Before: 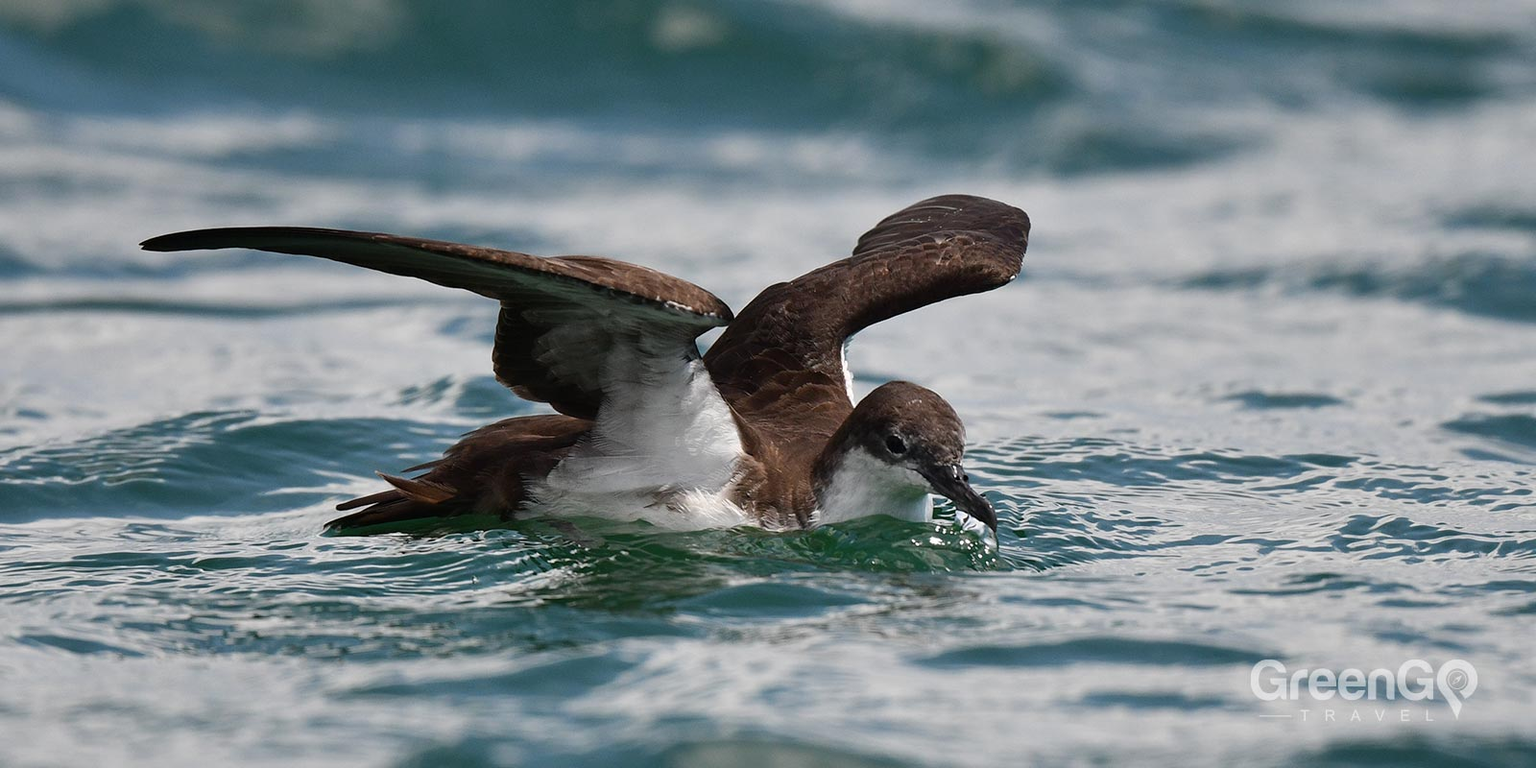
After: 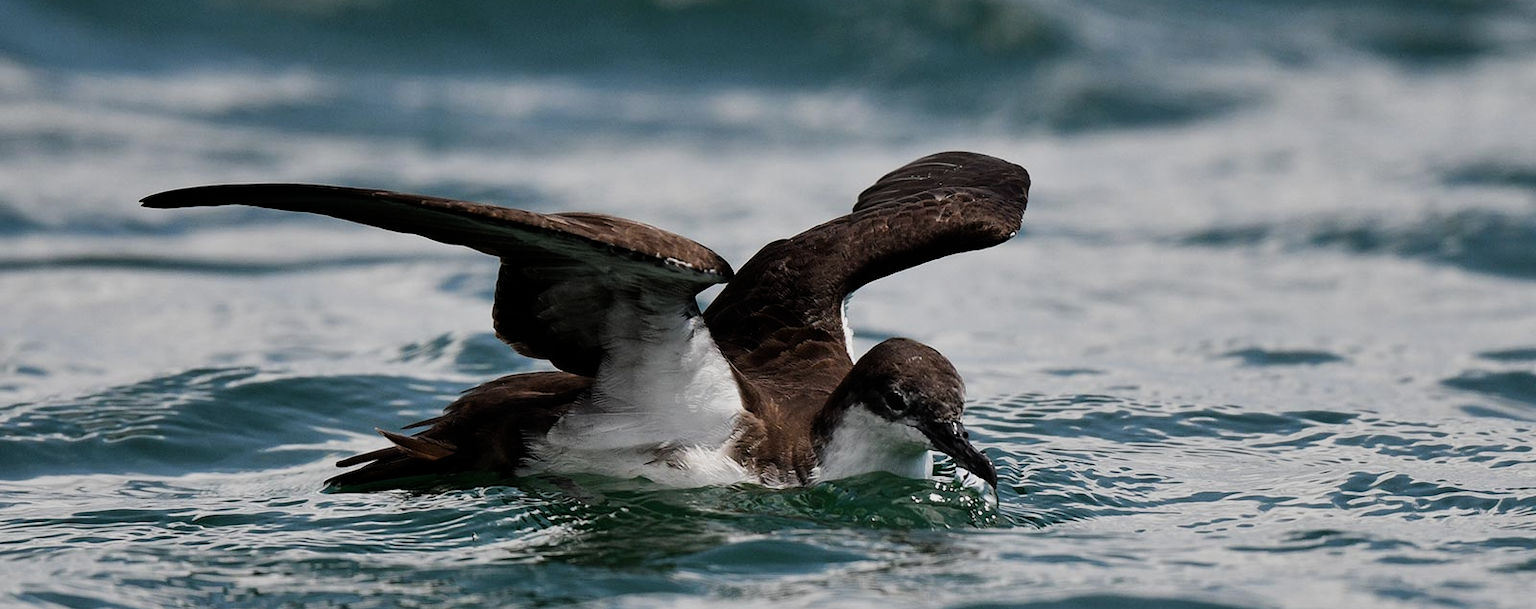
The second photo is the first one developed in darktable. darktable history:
filmic rgb: middle gray luminance 21.73%, black relative exposure -14 EV, white relative exposure 2.96 EV, threshold 6 EV, target black luminance 0%, hardness 8.81, latitude 59.69%, contrast 1.208, highlights saturation mix 5%, shadows ↔ highlights balance 41.6%, add noise in highlights 0, color science v3 (2019), use custom middle-gray values true, iterations of high-quality reconstruction 0, contrast in highlights soft, enable highlight reconstruction true
crop and rotate: top 5.667%, bottom 14.937%
